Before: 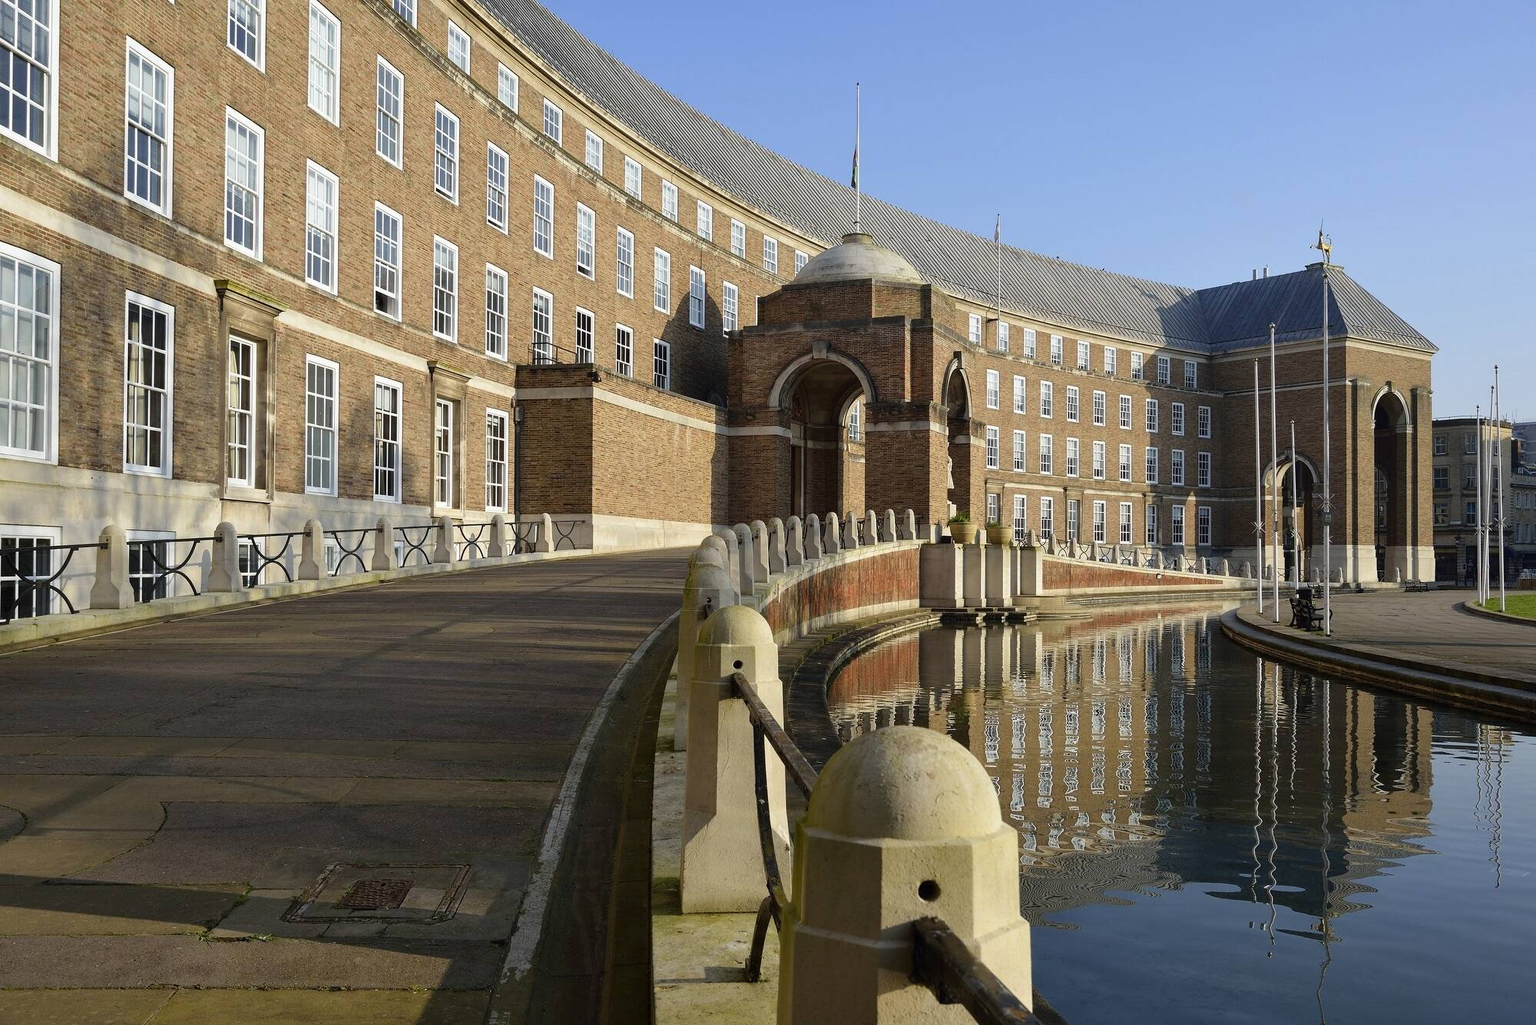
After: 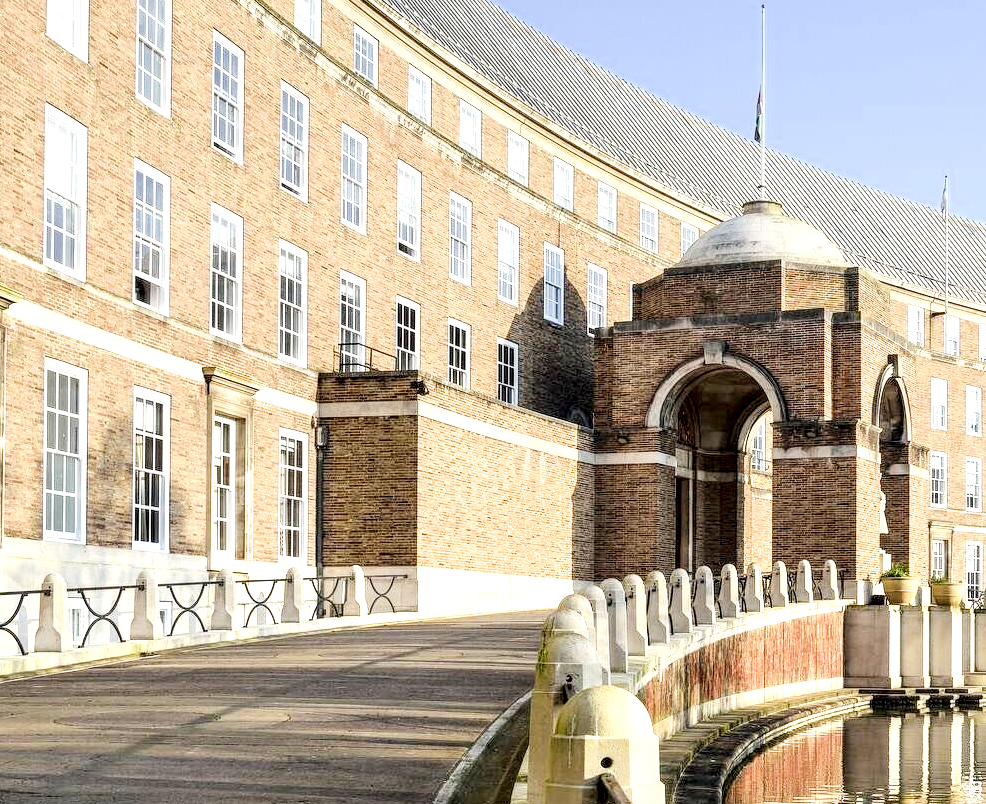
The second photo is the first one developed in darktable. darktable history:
exposure: exposure 1.992 EV, compensate exposure bias true, compensate highlight preservation false
crop: left 17.738%, top 7.783%, right 32.953%, bottom 31.929%
filmic rgb: black relative exposure -7.65 EV, white relative exposure 4.56 EV, threshold 3.05 EV, hardness 3.61, contrast 1.055, enable highlight reconstruction true
local contrast: highlights 65%, shadows 54%, detail 168%, midtone range 0.521
